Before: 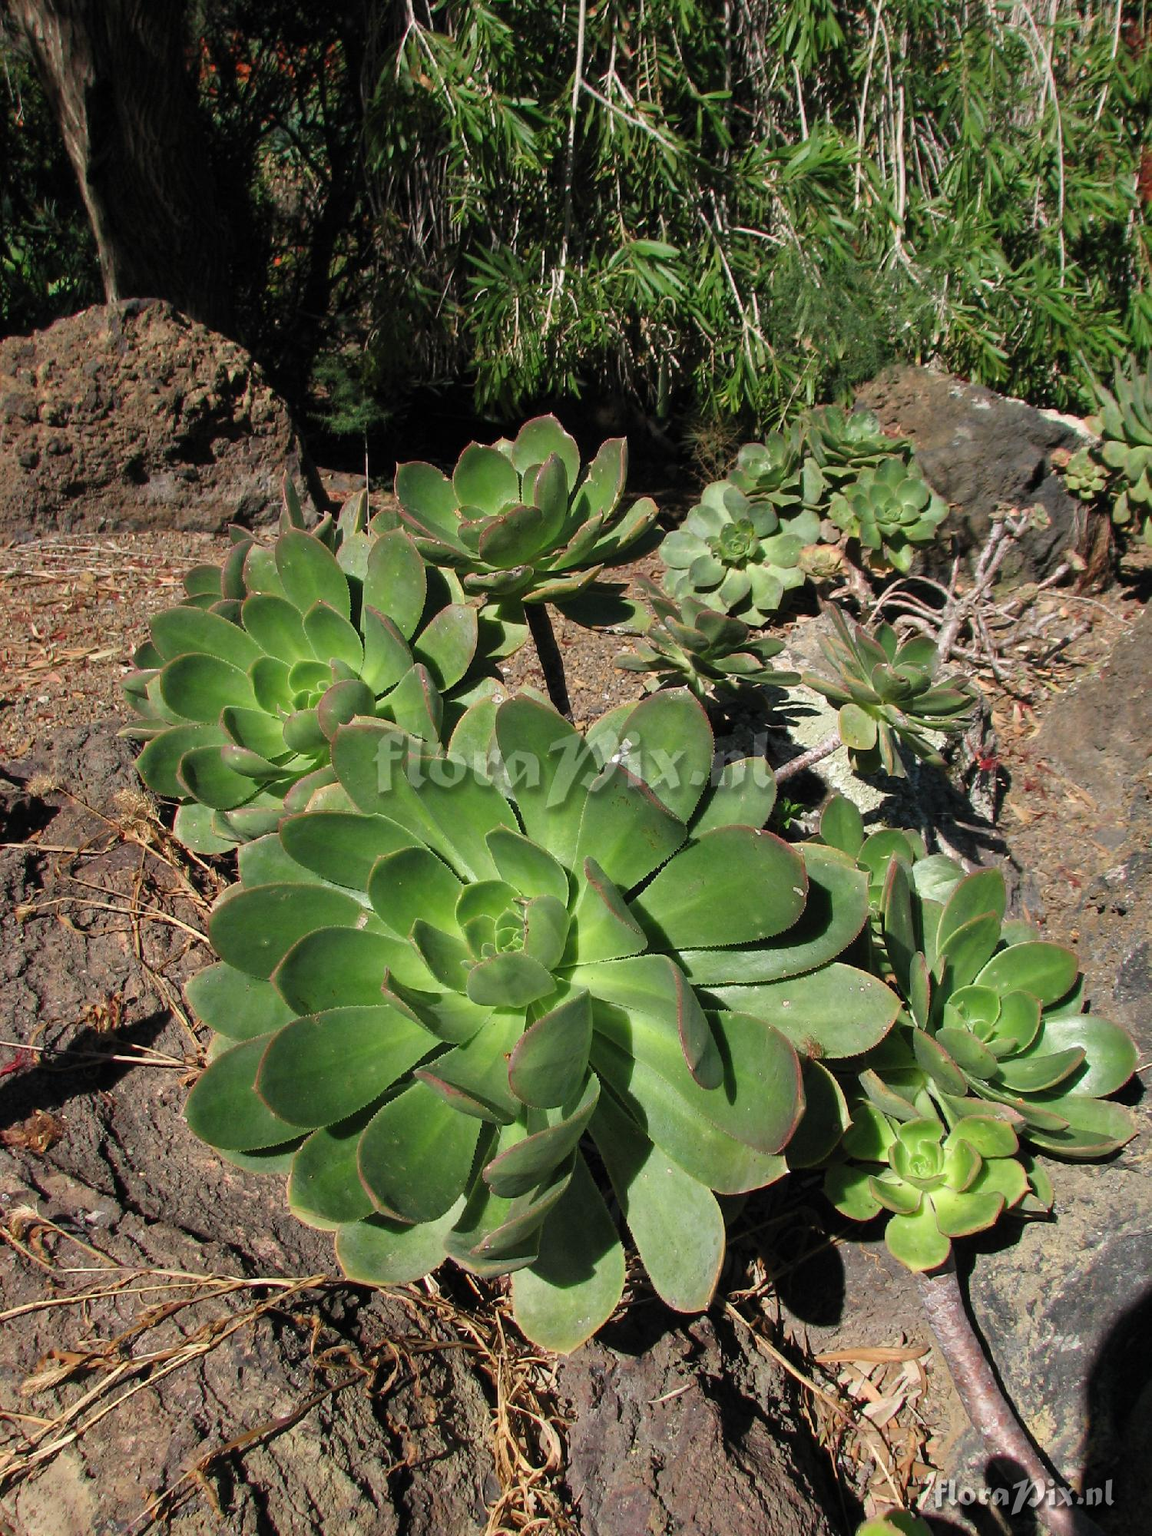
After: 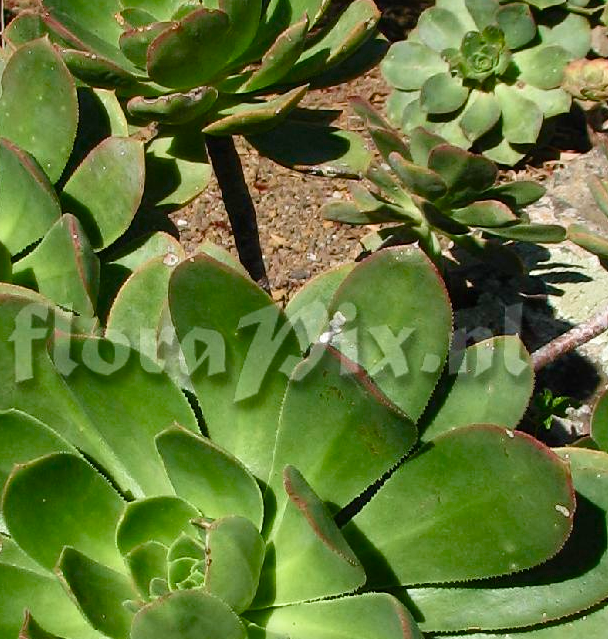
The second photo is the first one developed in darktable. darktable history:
velvia: on, module defaults
color balance rgb: perceptual saturation grading › global saturation 14.461%, perceptual saturation grading › highlights -25.12%, perceptual saturation grading › shadows 25.475%, saturation formula JzAzBz (2021)
crop: left 31.865%, top 32.54%, right 27.558%, bottom 35.466%
